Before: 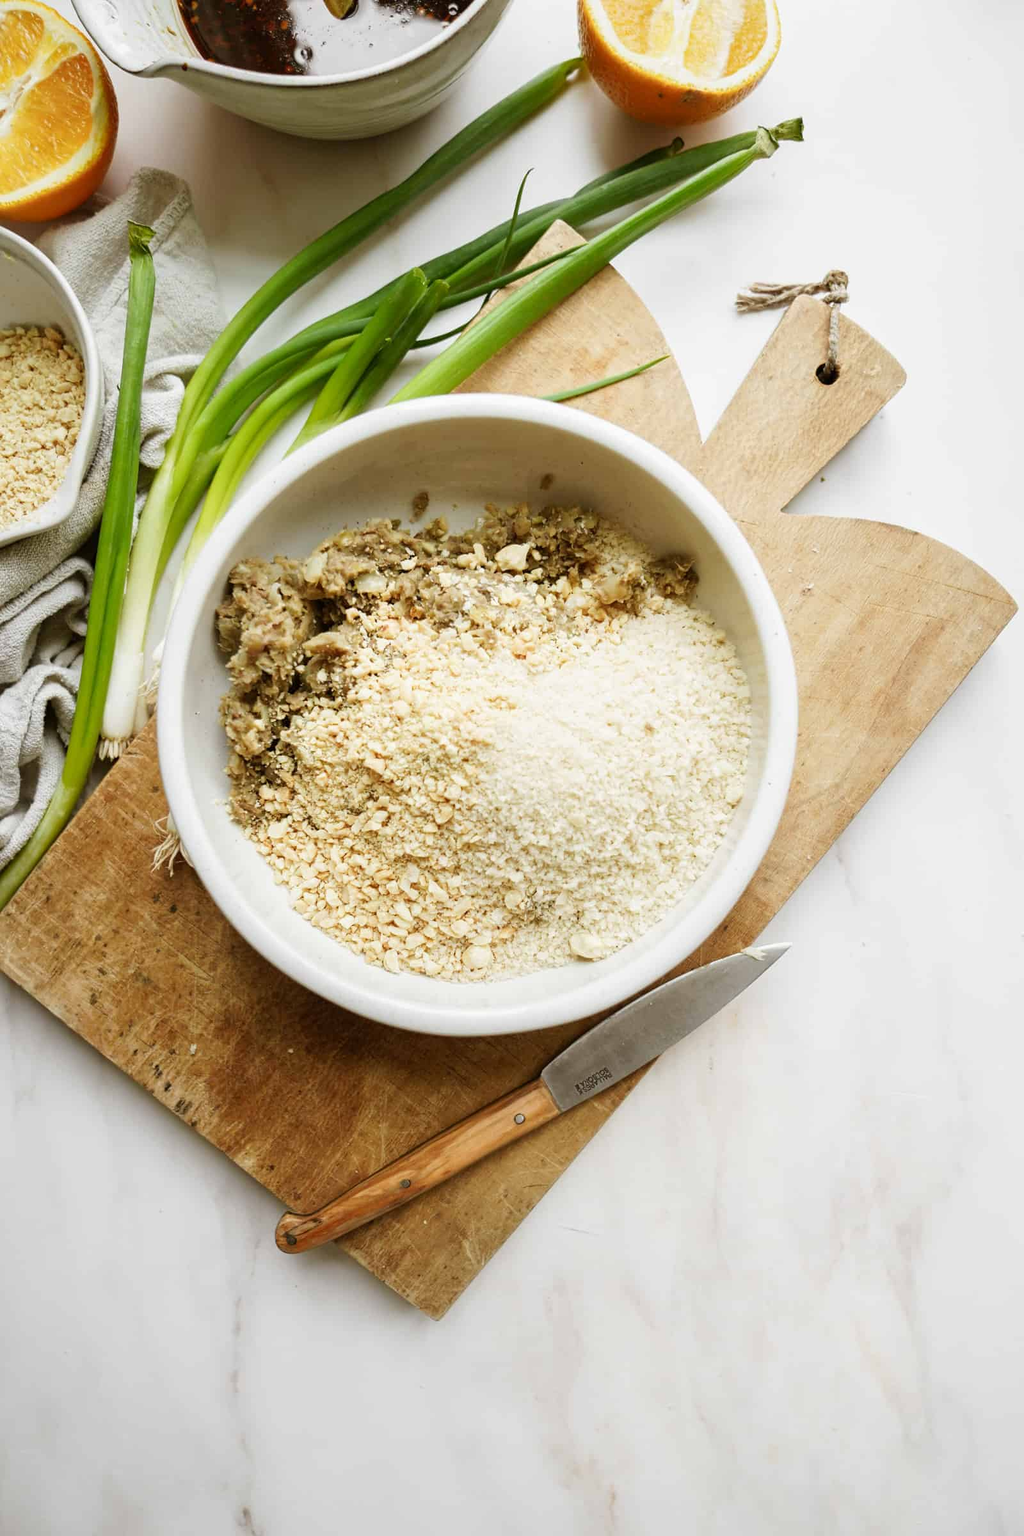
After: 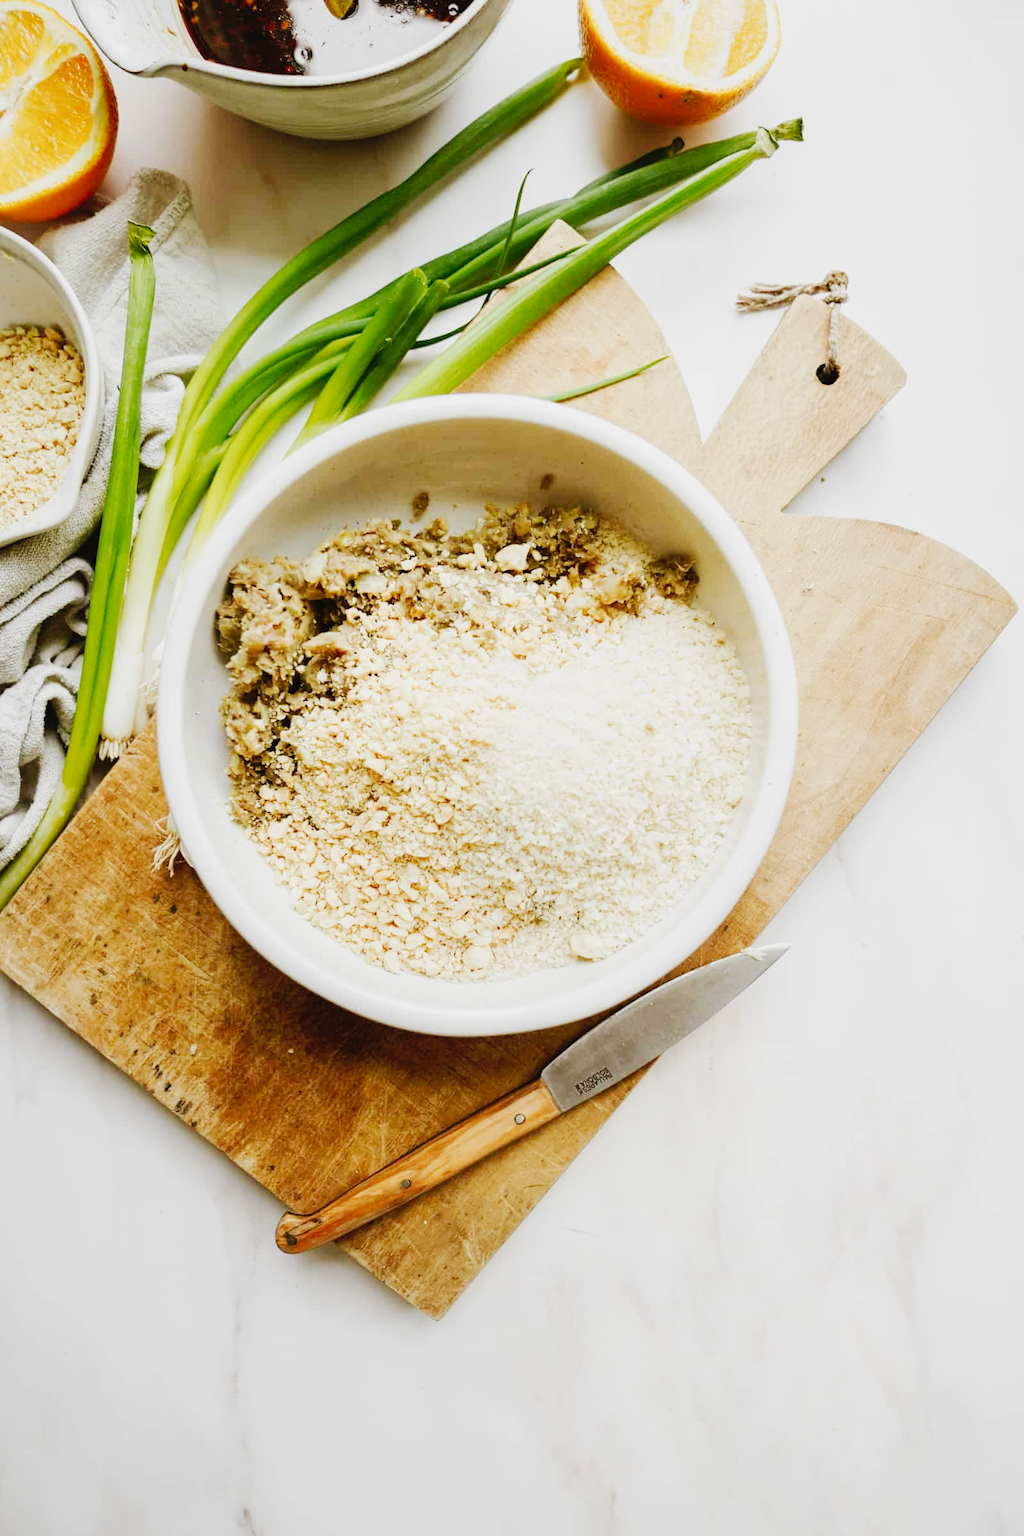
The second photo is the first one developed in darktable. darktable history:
tone curve: curves: ch0 [(0, 0.022) (0.114, 0.083) (0.281, 0.315) (0.447, 0.557) (0.588, 0.711) (0.786, 0.839) (0.999, 0.949)]; ch1 [(0, 0) (0.389, 0.352) (0.458, 0.433) (0.486, 0.474) (0.509, 0.505) (0.535, 0.53) (0.555, 0.557) (0.586, 0.622) (0.677, 0.724) (1, 1)]; ch2 [(0, 0) (0.369, 0.388) (0.449, 0.431) (0.501, 0.5) (0.528, 0.52) (0.561, 0.59) (0.697, 0.721) (1, 1)], preserve colors none
